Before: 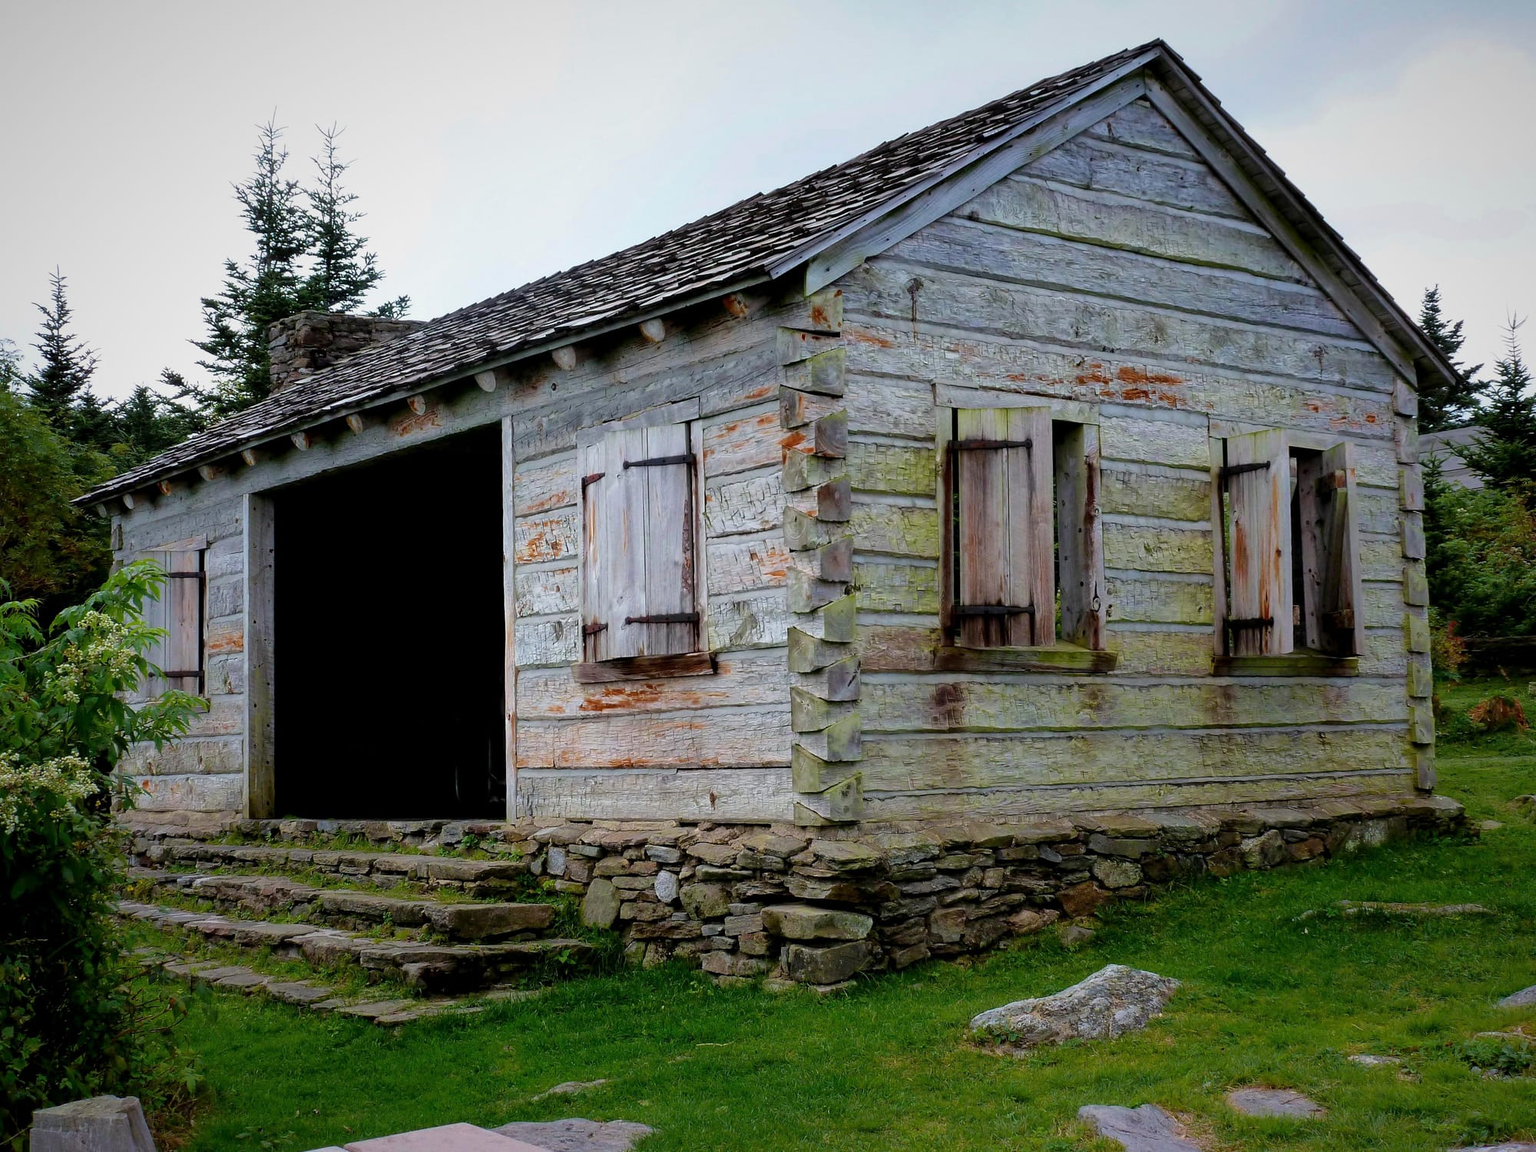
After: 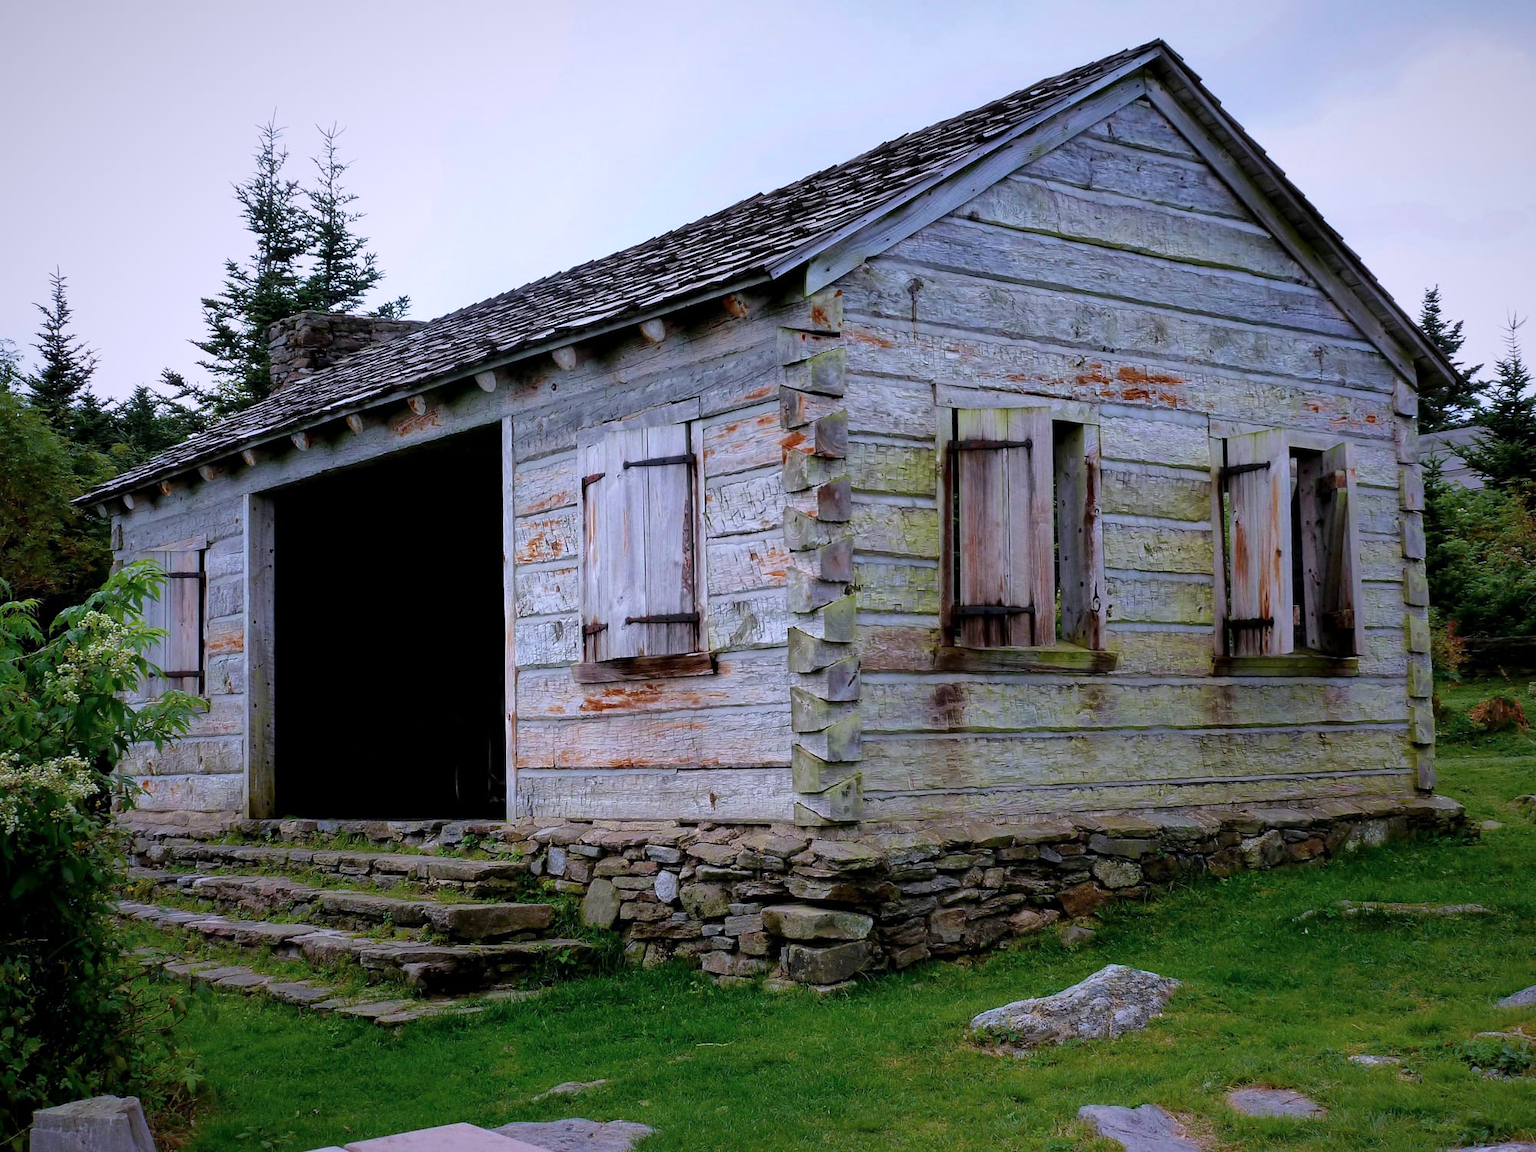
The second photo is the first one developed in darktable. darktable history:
color calibration: illuminant custom, x 0.363, y 0.385, temperature 4527.24 K
